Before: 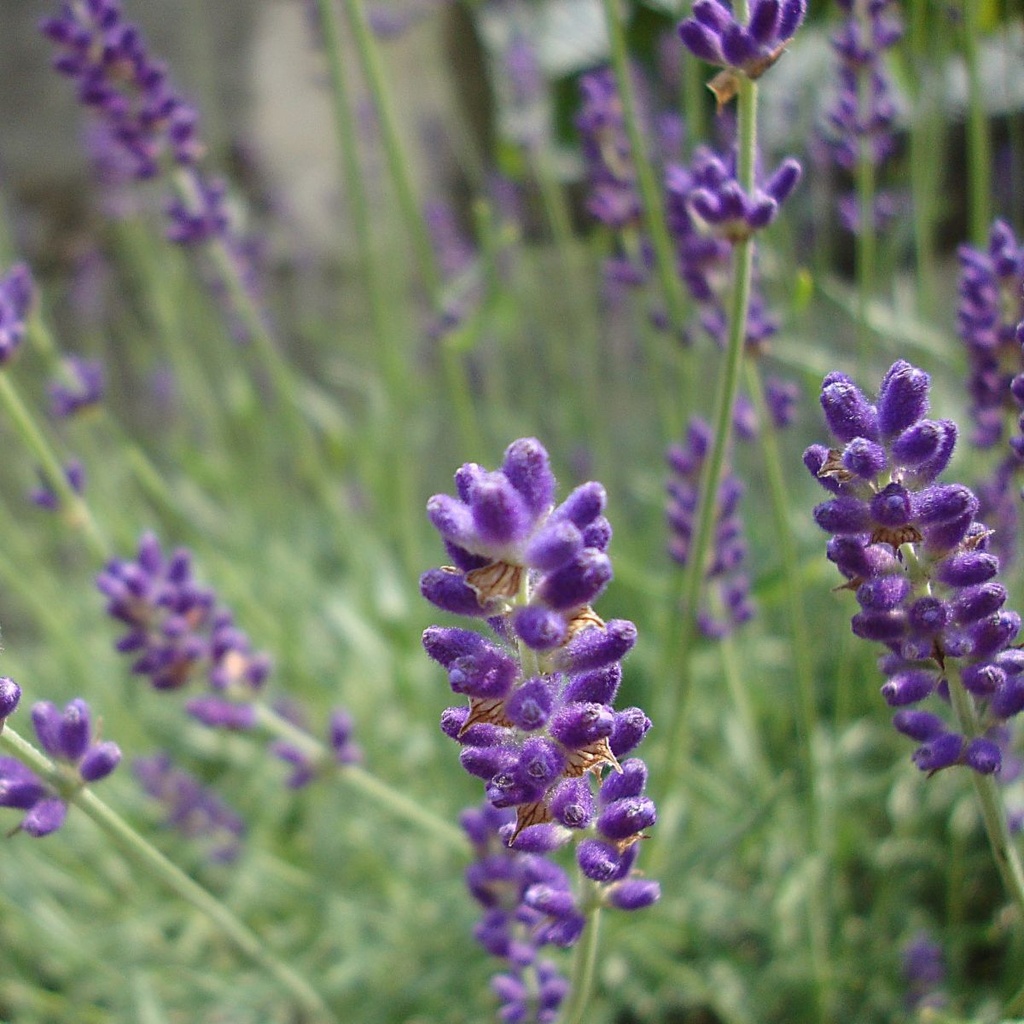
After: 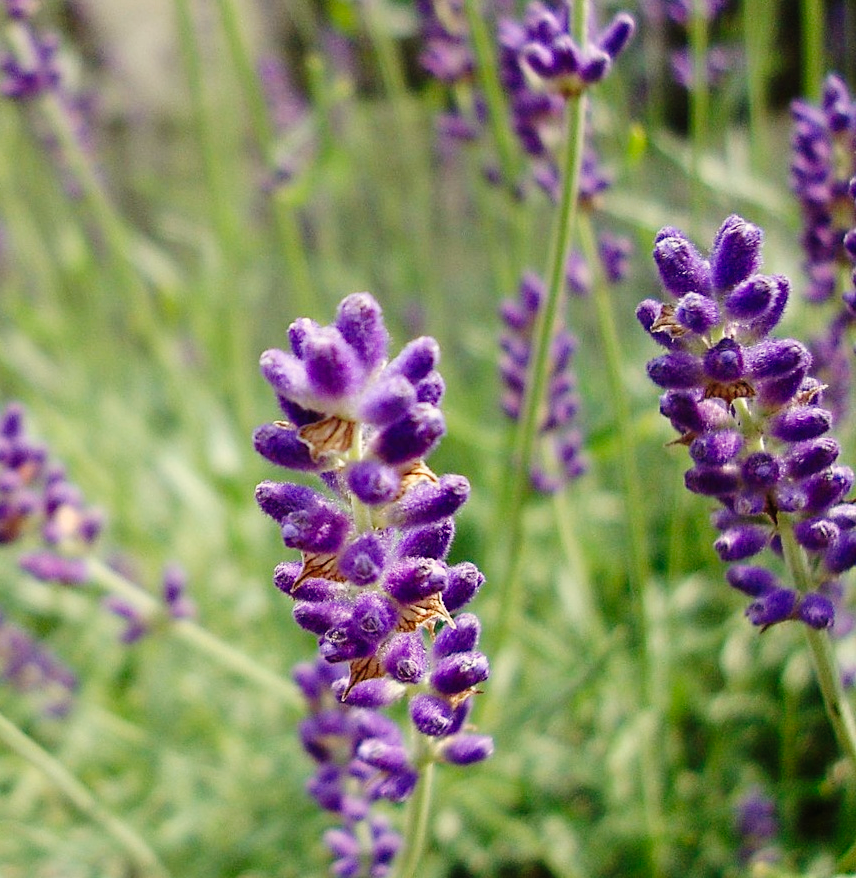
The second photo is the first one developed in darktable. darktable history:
tone curve: curves: ch0 [(0, 0) (0.003, 0.006) (0.011, 0.007) (0.025, 0.009) (0.044, 0.012) (0.069, 0.021) (0.1, 0.036) (0.136, 0.056) (0.177, 0.105) (0.224, 0.165) (0.277, 0.251) (0.335, 0.344) (0.399, 0.439) (0.468, 0.532) (0.543, 0.628) (0.623, 0.718) (0.709, 0.797) (0.801, 0.874) (0.898, 0.943) (1, 1)], preserve colors none
white balance: red 1.029, blue 0.92
crop: left 16.315%, top 14.246%
